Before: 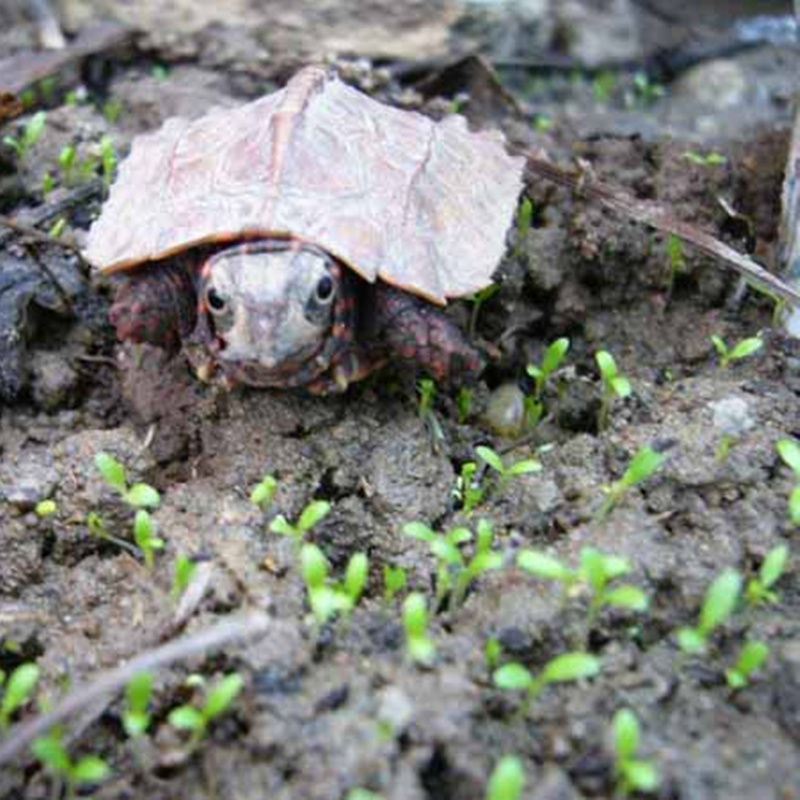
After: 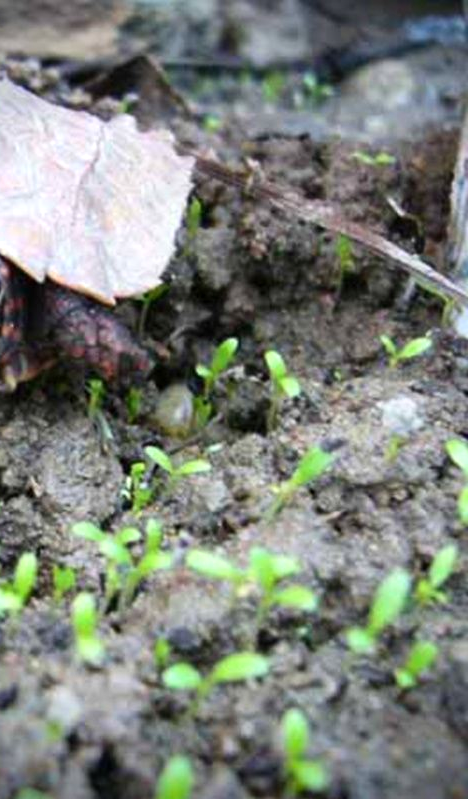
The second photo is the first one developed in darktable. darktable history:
contrast brightness saturation: contrast 0.1, brightness 0.033, saturation 0.089
vignetting: fall-off start 79.85%, brightness -0.995, saturation 0.495, center (0, 0.005), unbound false
crop: left 41.468%
color balance rgb: highlights gain › luminance 14.604%, perceptual saturation grading › global saturation -2.533%, perceptual saturation grading › shadows -1.918%
